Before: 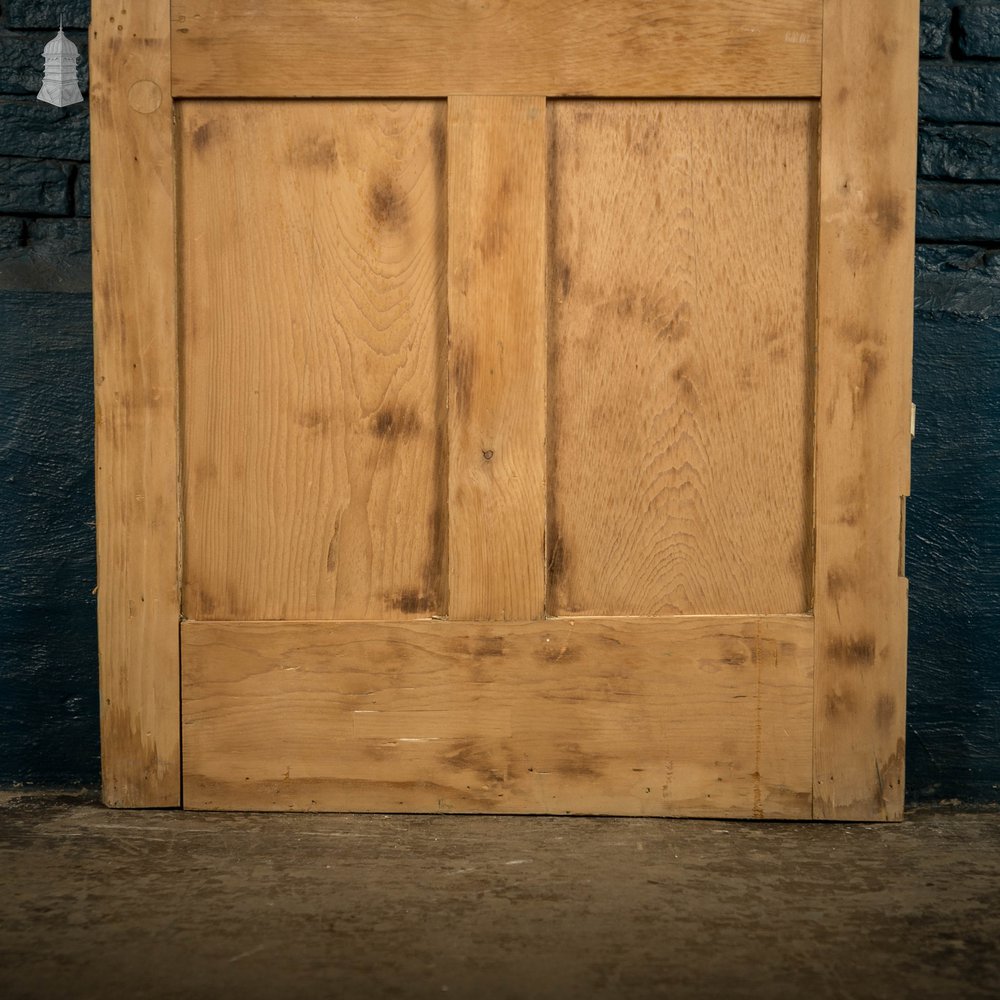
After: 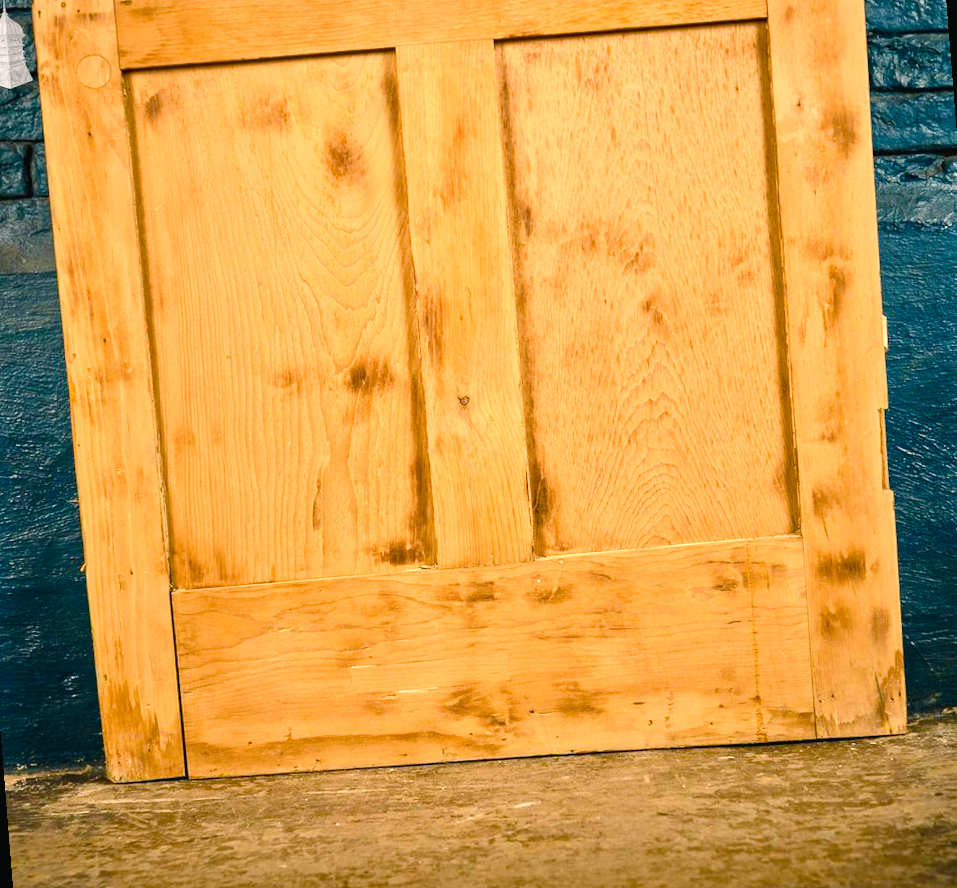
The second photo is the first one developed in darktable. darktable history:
crop: top 0.05%, bottom 0.098%
tone equalizer: -8 EV 2 EV, -7 EV 2 EV, -6 EV 2 EV, -5 EV 2 EV, -4 EV 2 EV, -3 EV 1.5 EV, -2 EV 1 EV, -1 EV 0.5 EV
exposure: exposure -0.242 EV, compensate highlight preservation false
rotate and perspective: rotation -4.57°, crop left 0.054, crop right 0.944, crop top 0.087, crop bottom 0.914
color balance rgb: shadows lift › chroma 1%, shadows lift › hue 217.2°, power › hue 310.8°, highlights gain › chroma 2%, highlights gain › hue 44.4°, global offset › luminance 0.25%, global offset › hue 171.6°, perceptual saturation grading › global saturation 14.09%, perceptual saturation grading › highlights -30%, perceptual saturation grading › shadows 50.67%, global vibrance 25%, contrast 20%
contrast brightness saturation: contrast 0.2, brightness 0.16, saturation 0.22
